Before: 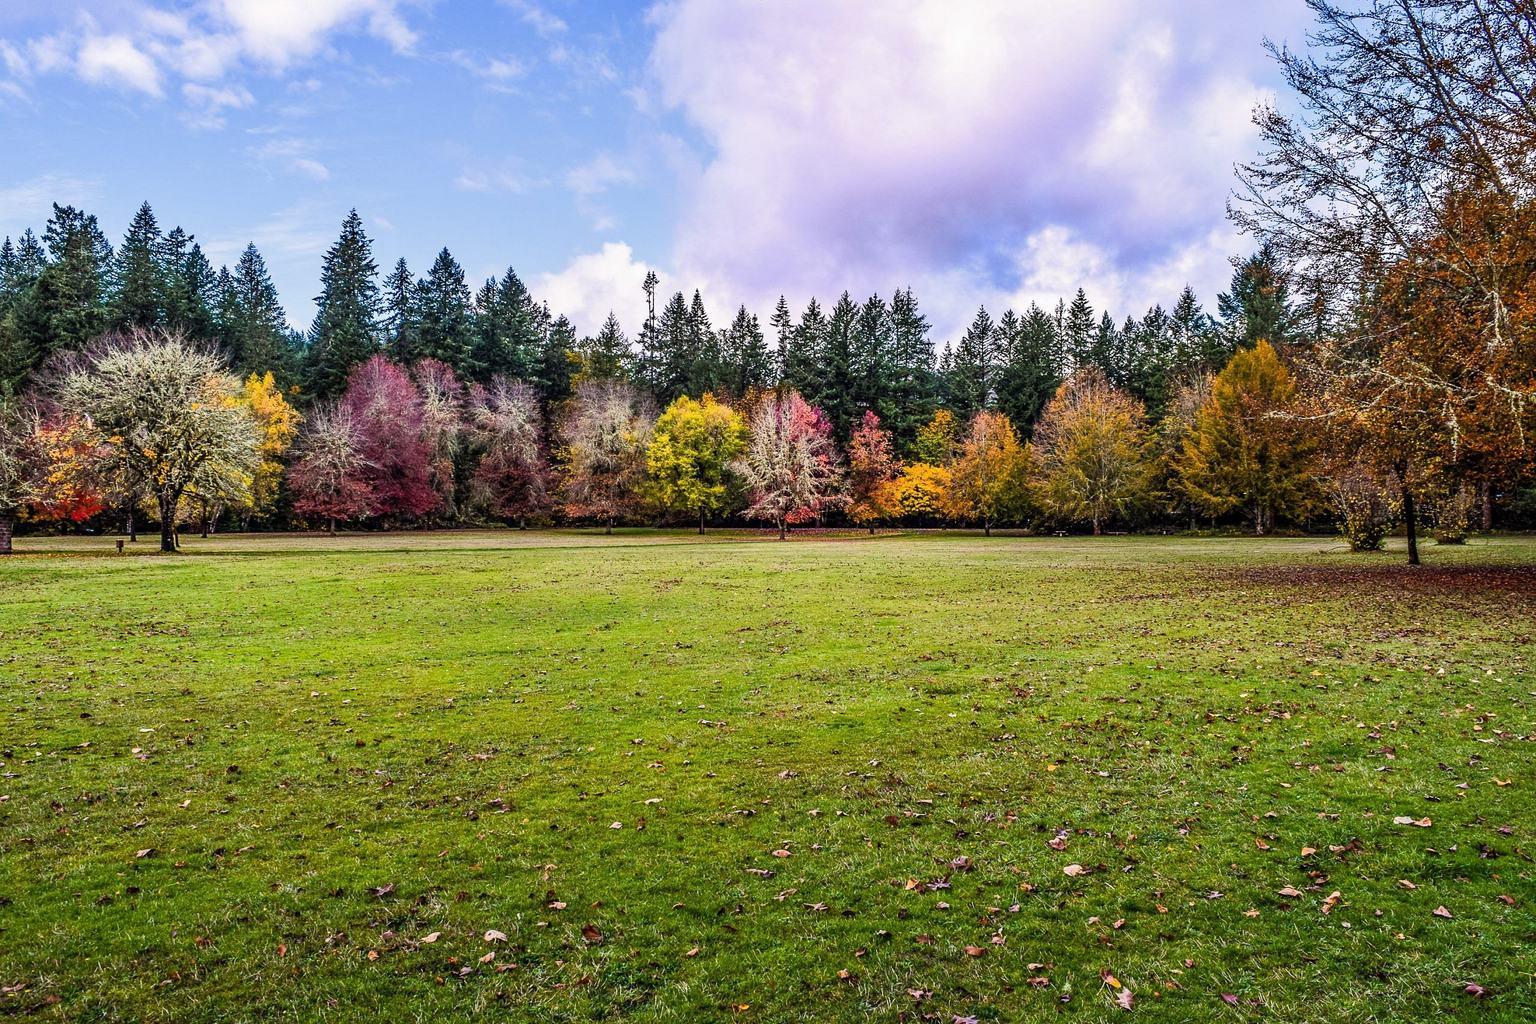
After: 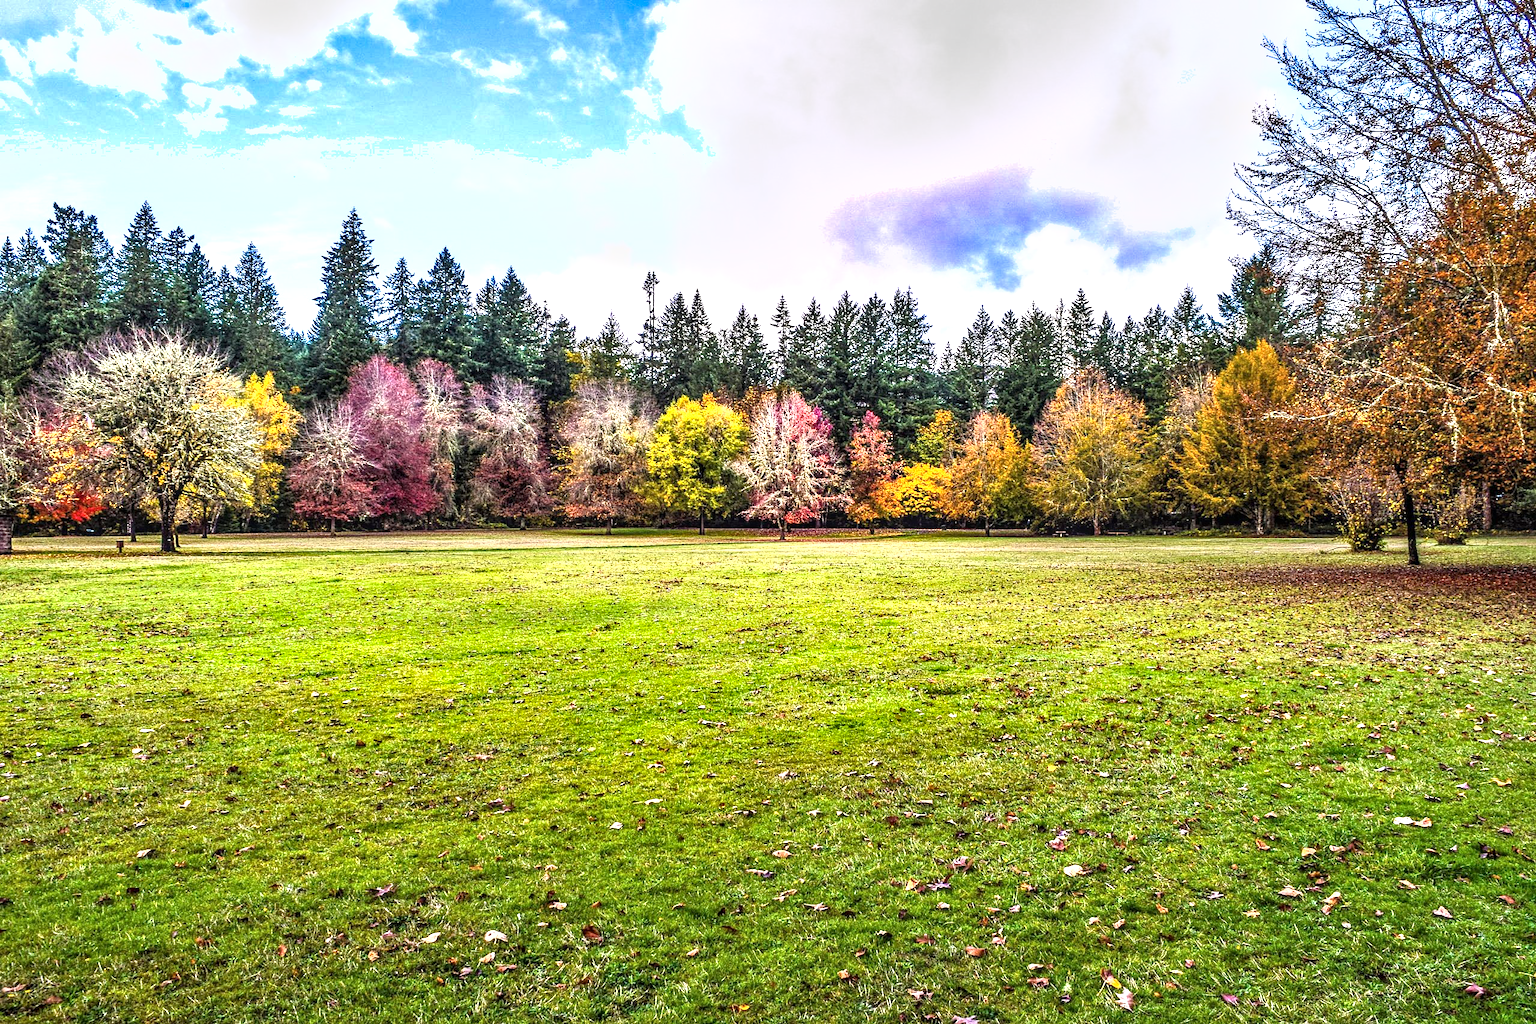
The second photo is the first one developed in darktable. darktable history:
shadows and highlights: shadows 60, soften with gaussian
exposure: black level correction 0, exposure 1 EV, compensate exposure bias true, compensate highlight preservation false
local contrast: on, module defaults
